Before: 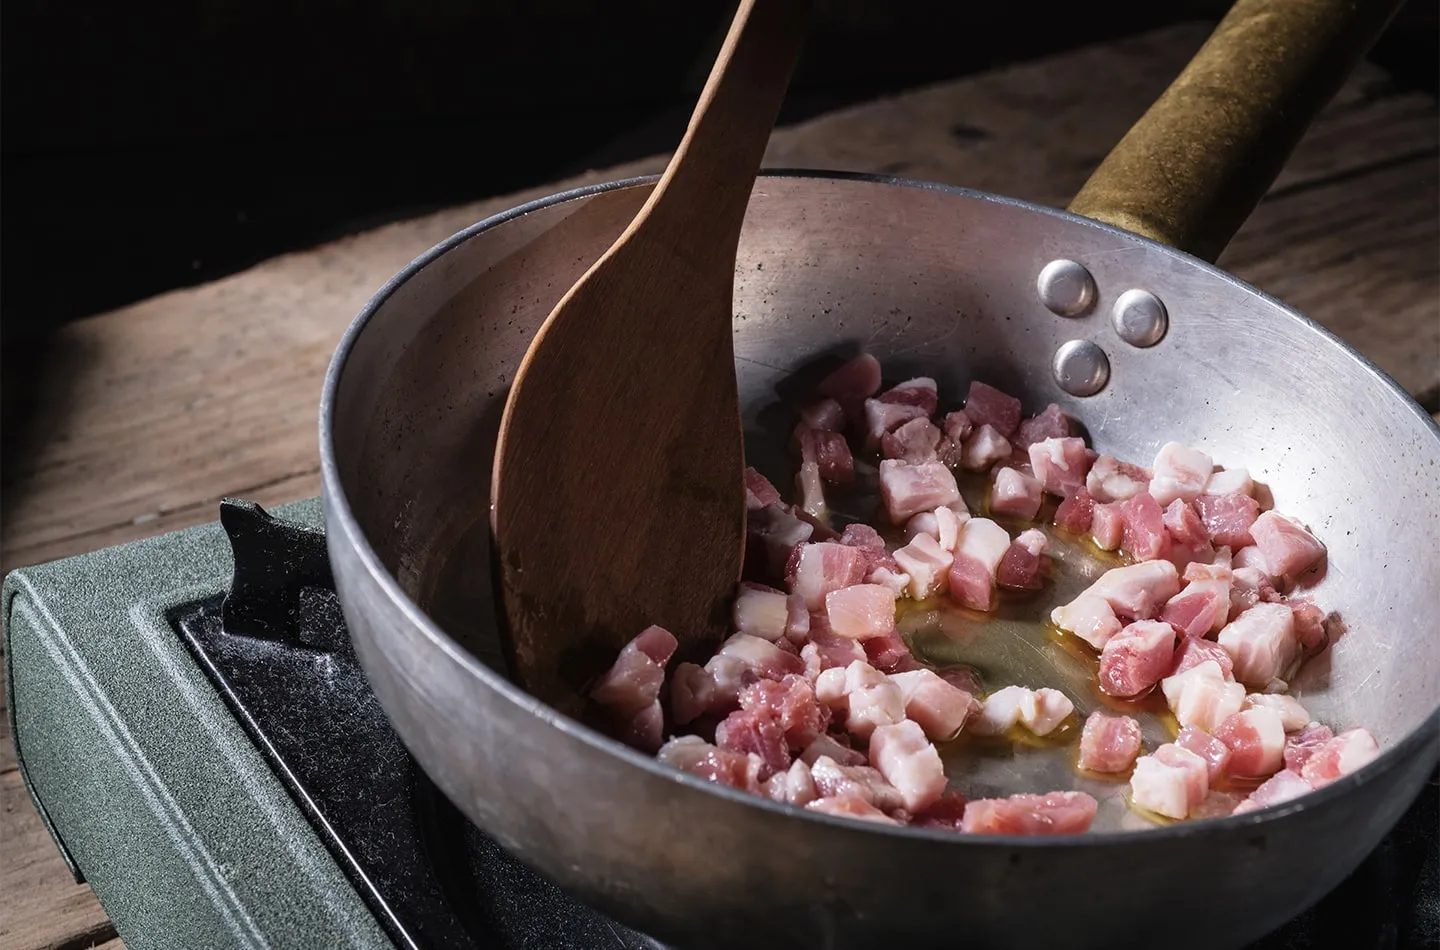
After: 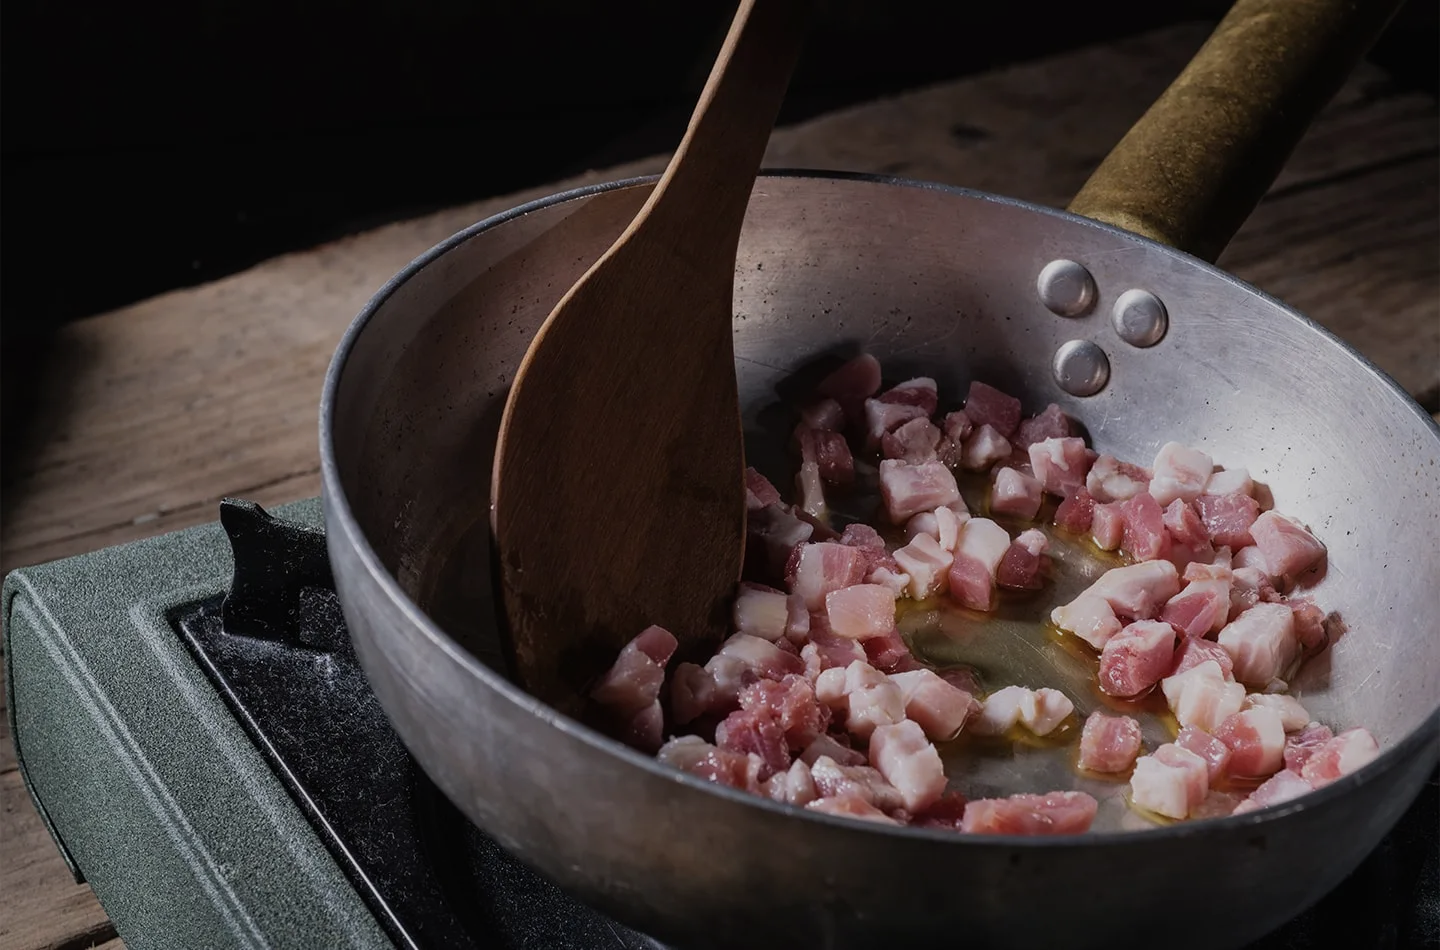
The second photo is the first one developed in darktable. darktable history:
exposure: black level correction 0, exposure -0.721 EV, compensate highlight preservation false
